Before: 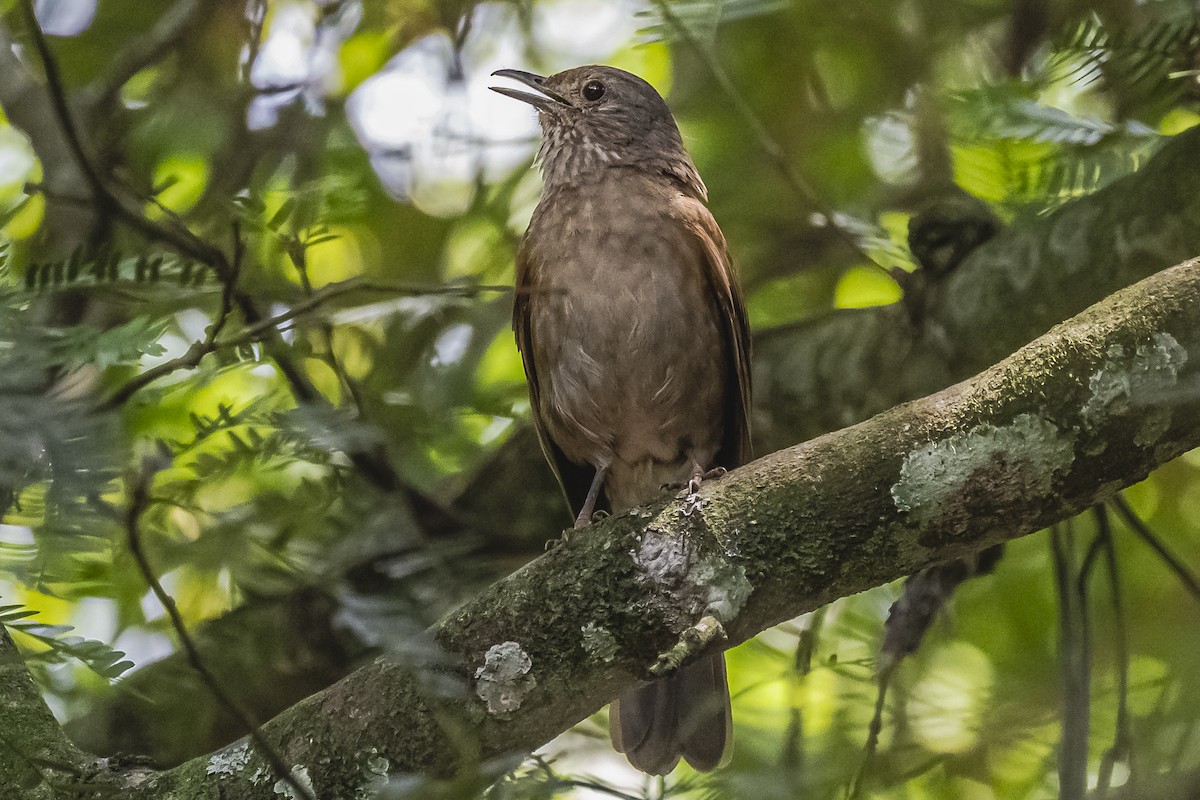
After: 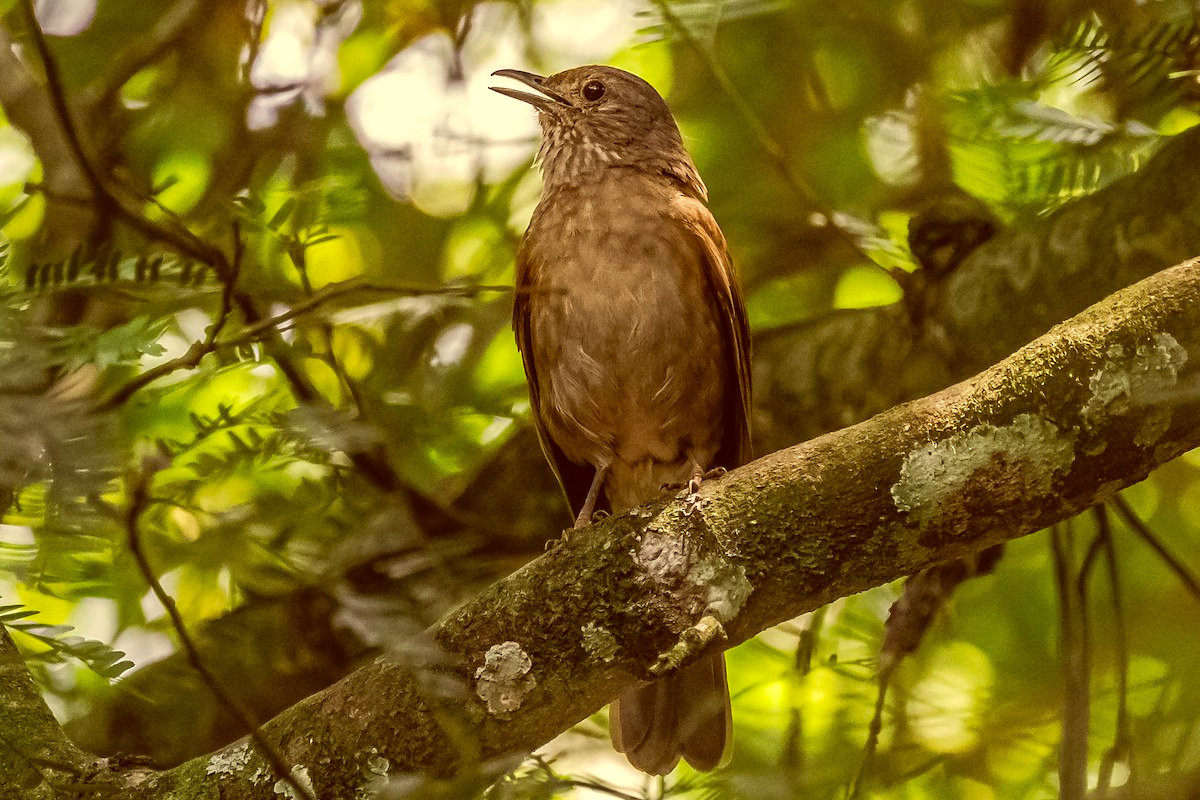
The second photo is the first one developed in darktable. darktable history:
color correction: highlights a* 1.12, highlights b* 24.26, shadows a* 15.58, shadows b* 24.26
shadows and highlights: radius 44.78, white point adjustment 6.64, compress 79.65%, highlights color adjustment 78.42%, soften with gaussian
